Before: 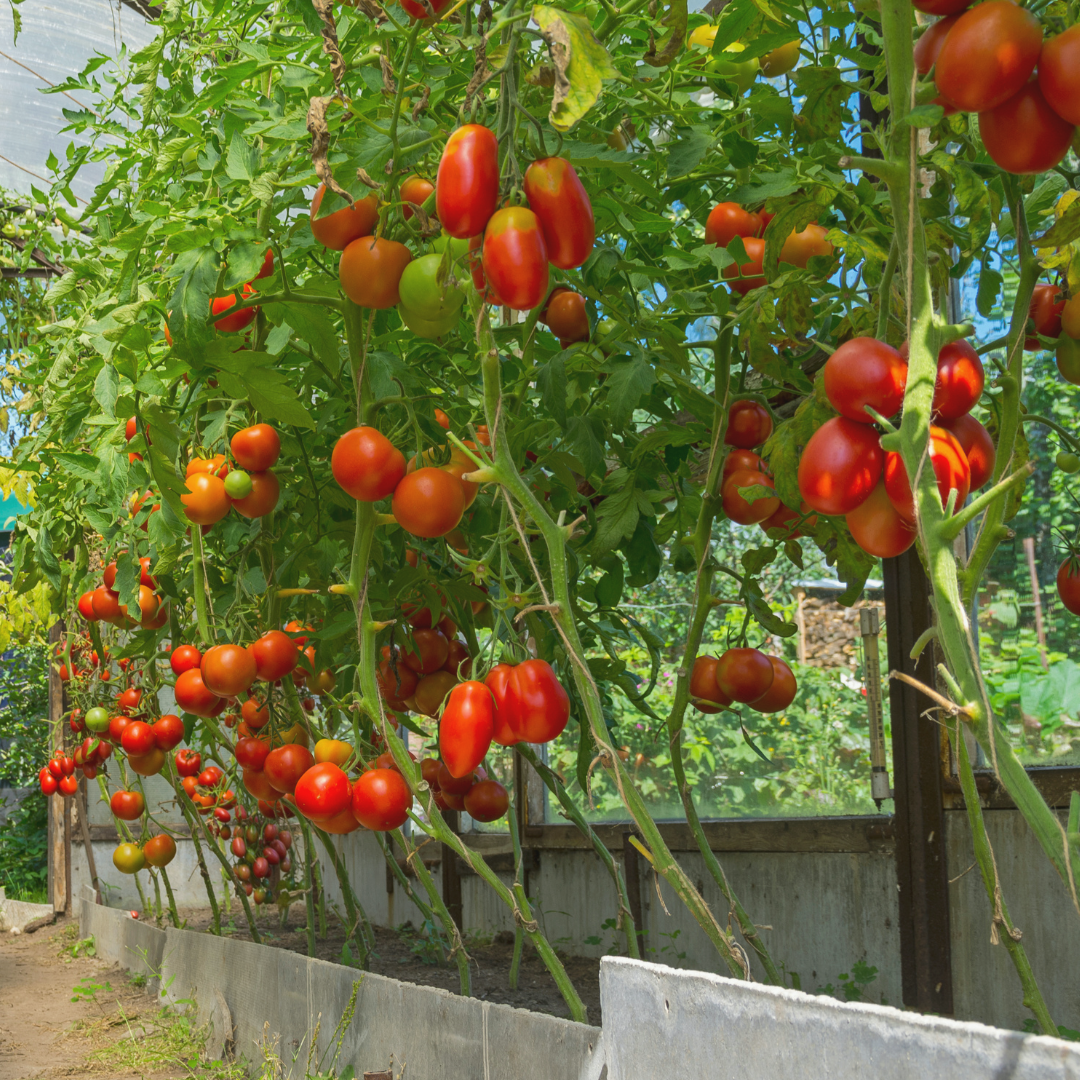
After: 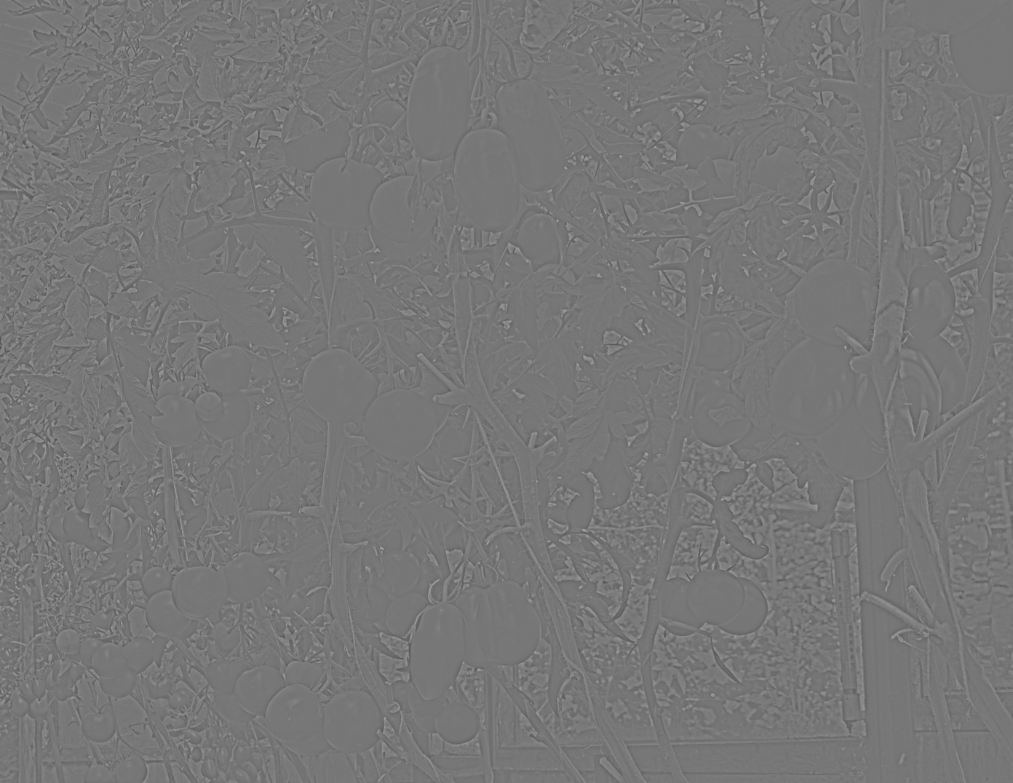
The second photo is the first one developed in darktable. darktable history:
crop: left 2.737%, top 7.287%, right 3.421%, bottom 20.179%
local contrast: highlights 100%, shadows 100%, detail 120%, midtone range 0.2
highpass: sharpness 9.84%, contrast boost 9.94%
